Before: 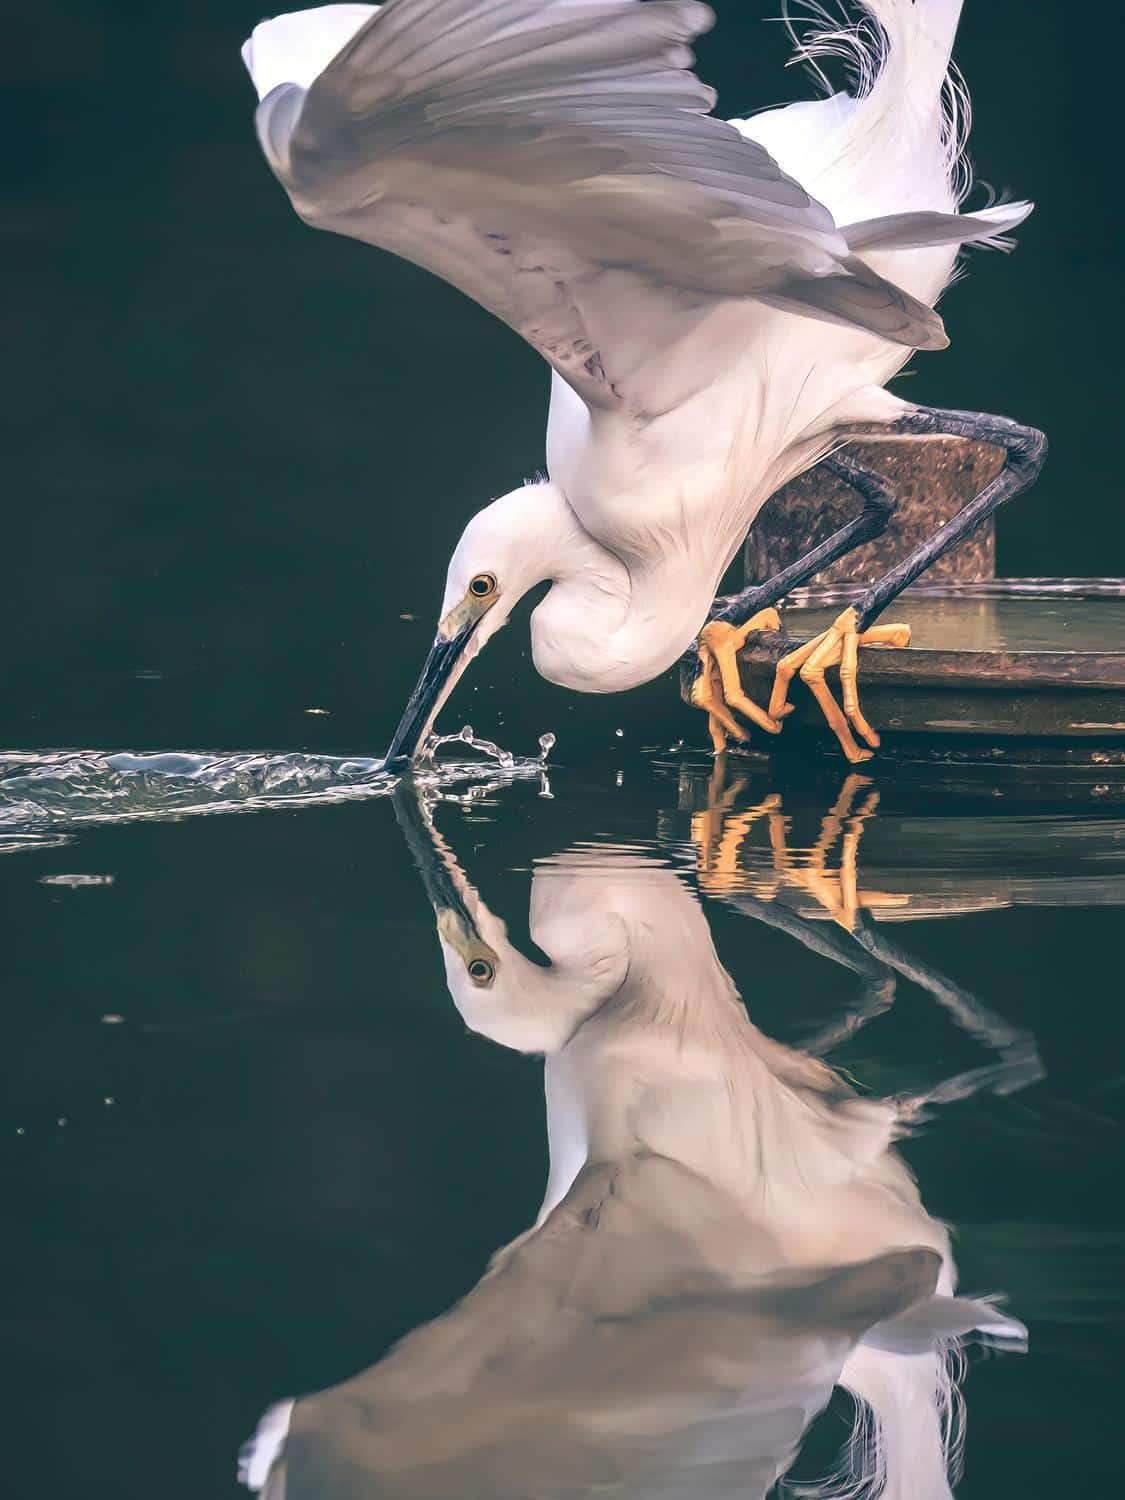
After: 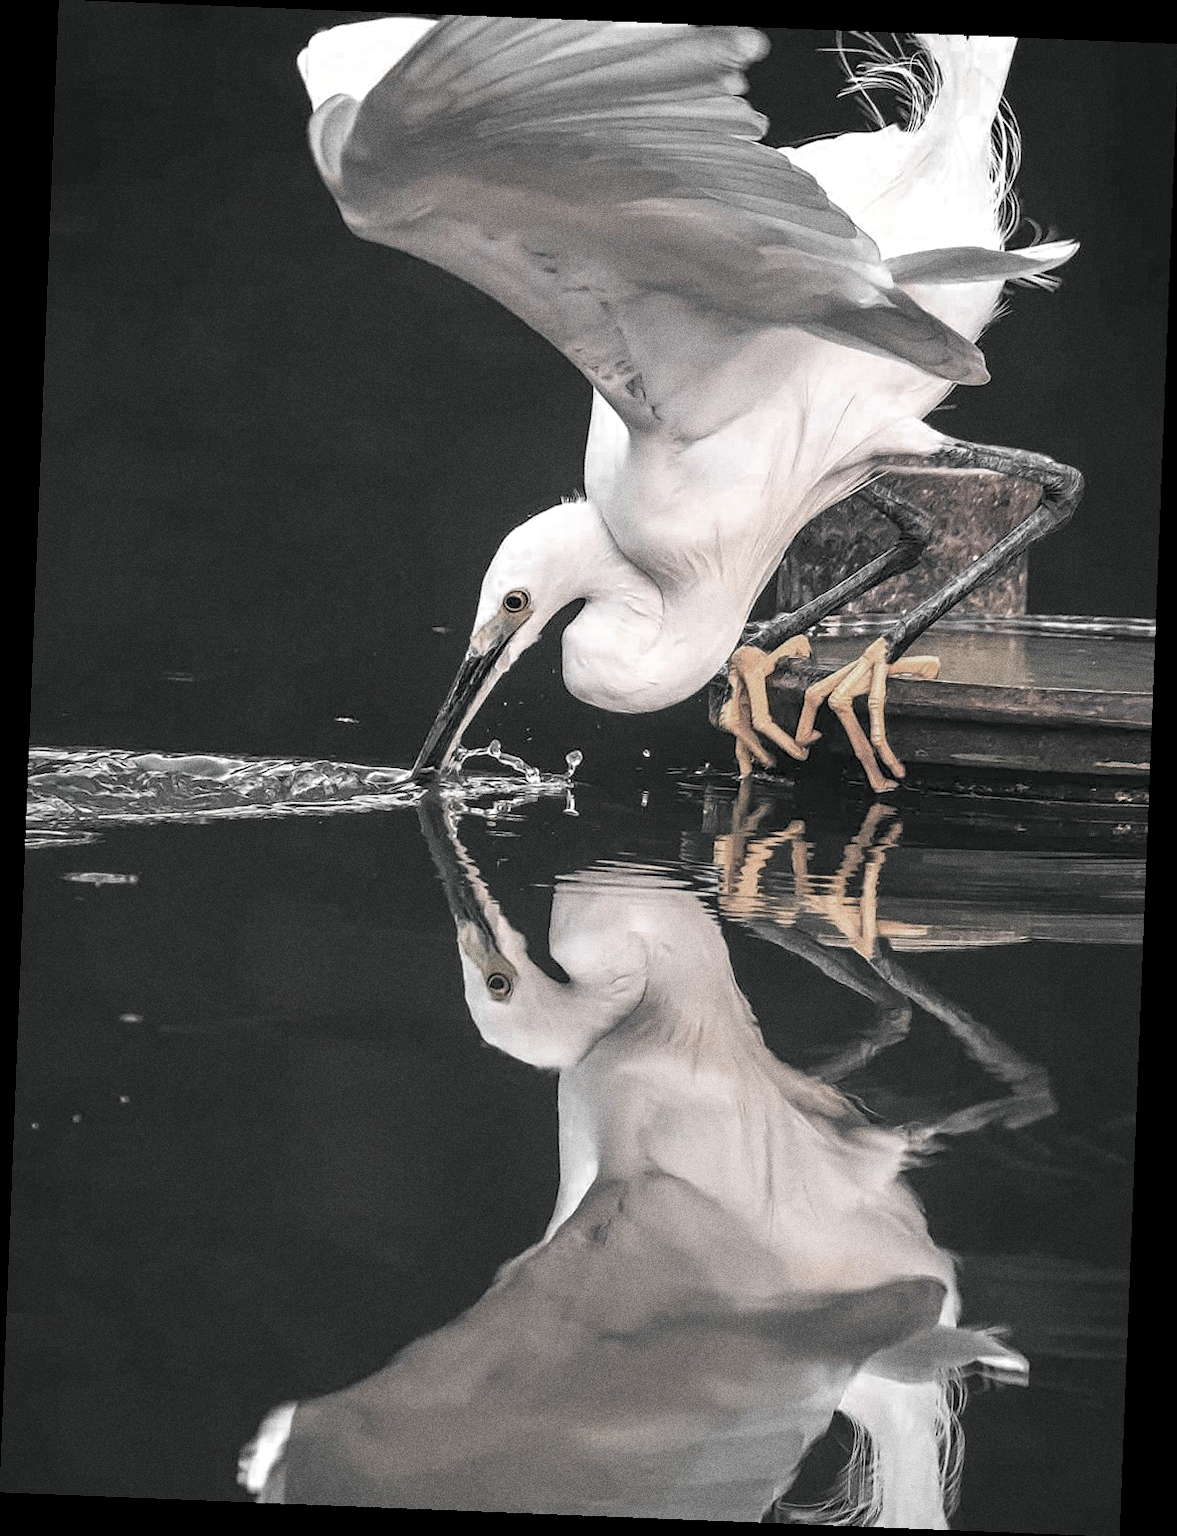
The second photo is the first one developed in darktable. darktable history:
grain: coarseness 0.09 ISO, strength 40%
exposure: black level correction 0.01, exposure 0.014 EV, compensate highlight preservation false
rotate and perspective: rotation 2.27°, automatic cropping off
color zones: curves: ch0 [(0, 0.613) (0.01, 0.613) (0.245, 0.448) (0.498, 0.529) (0.642, 0.665) (0.879, 0.777) (0.99, 0.613)]; ch1 [(0, 0.035) (0.121, 0.189) (0.259, 0.197) (0.415, 0.061) (0.589, 0.022) (0.732, 0.022) (0.857, 0.026) (0.991, 0.053)]
